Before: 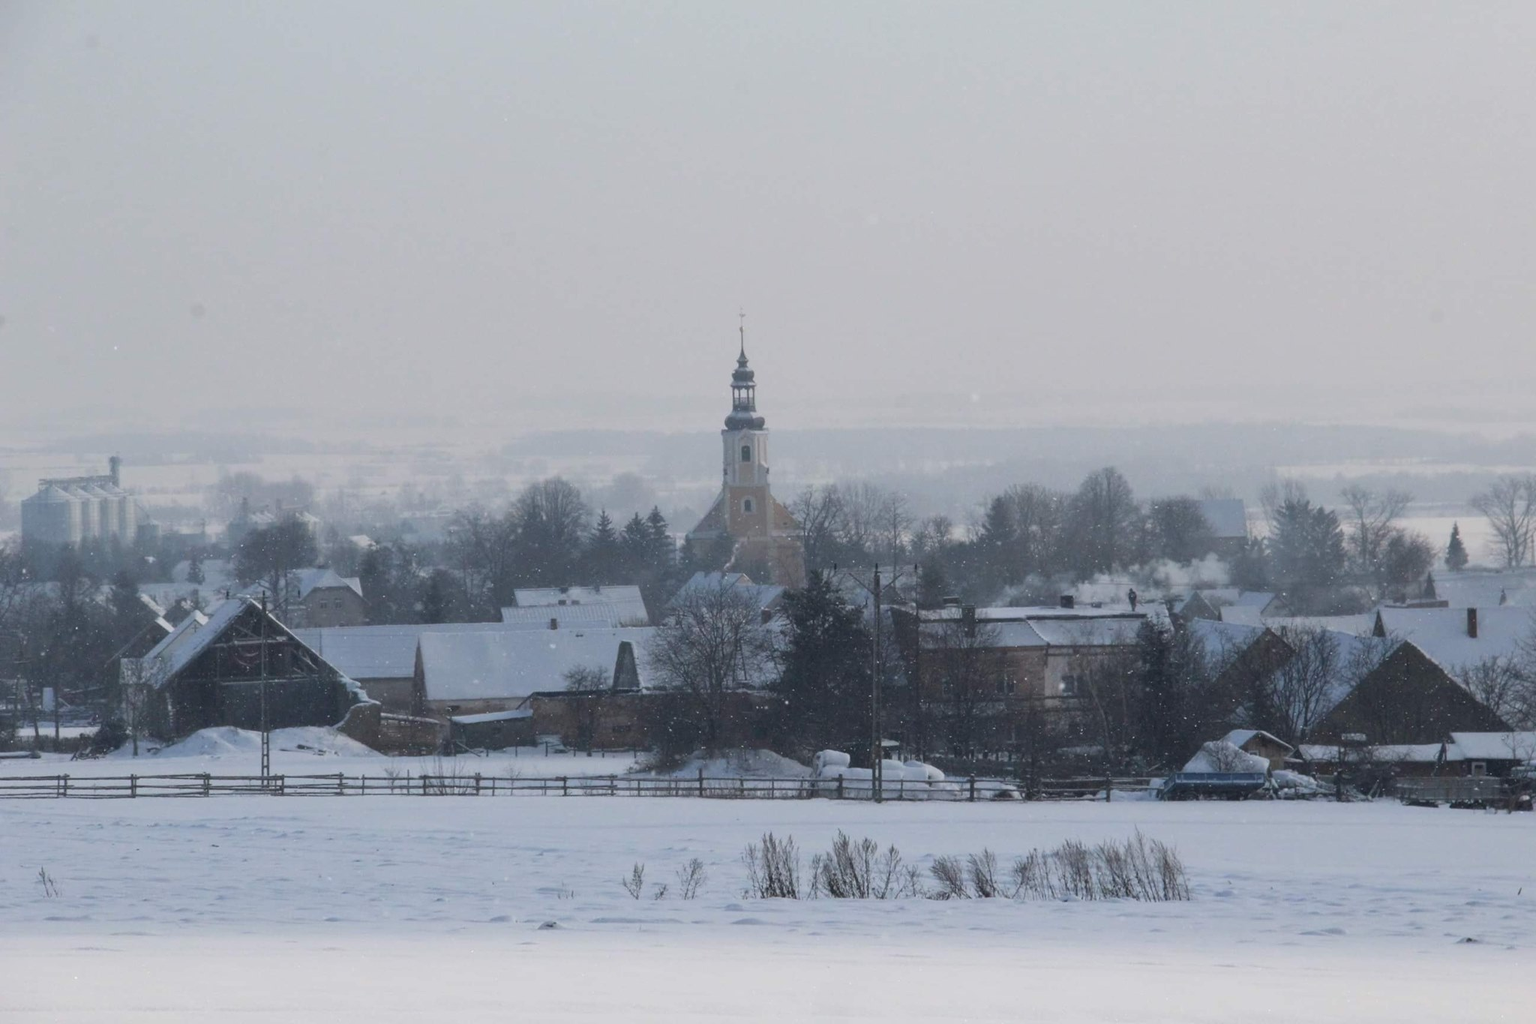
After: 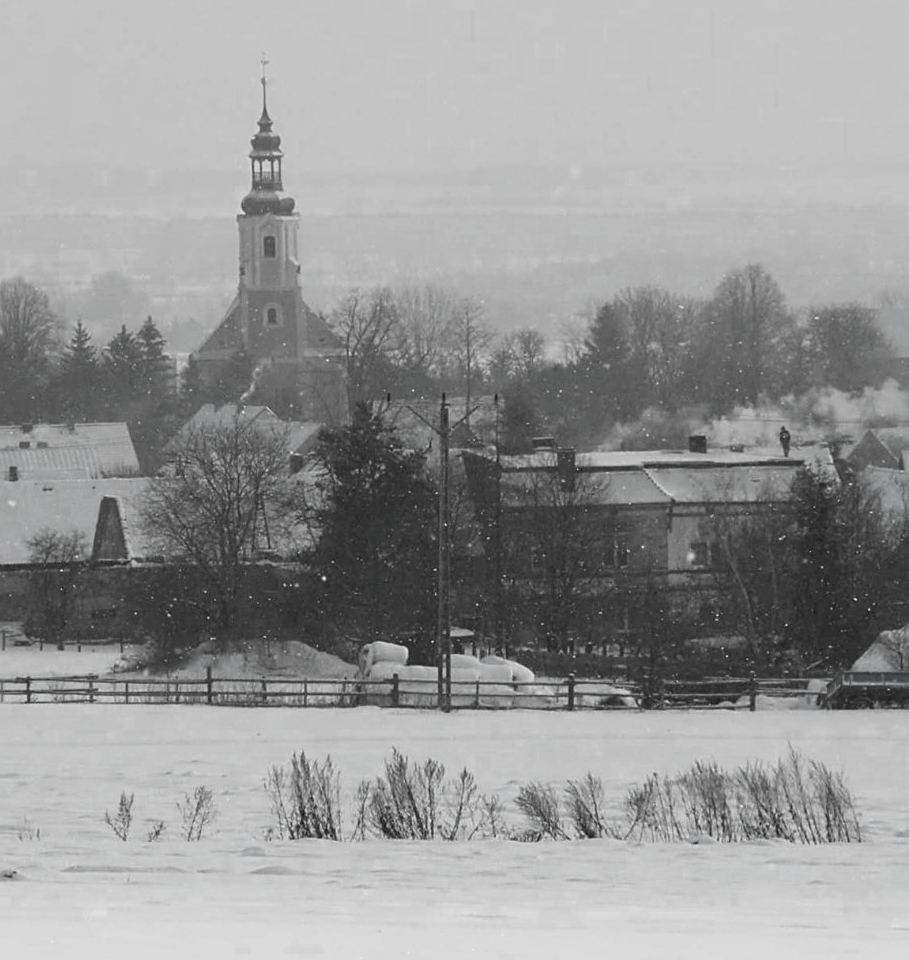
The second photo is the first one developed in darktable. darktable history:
color zones: curves: ch0 [(0, 0.613) (0.01, 0.613) (0.245, 0.448) (0.498, 0.529) (0.642, 0.665) (0.879, 0.777) (0.99, 0.613)]; ch1 [(0, 0.035) (0.121, 0.189) (0.259, 0.197) (0.415, 0.061) (0.589, 0.022) (0.732, 0.022) (0.857, 0.026) (0.991, 0.053)]
sharpen: on, module defaults
crop: left 35.432%, top 26.233%, right 20.145%, bottom 3.432%
